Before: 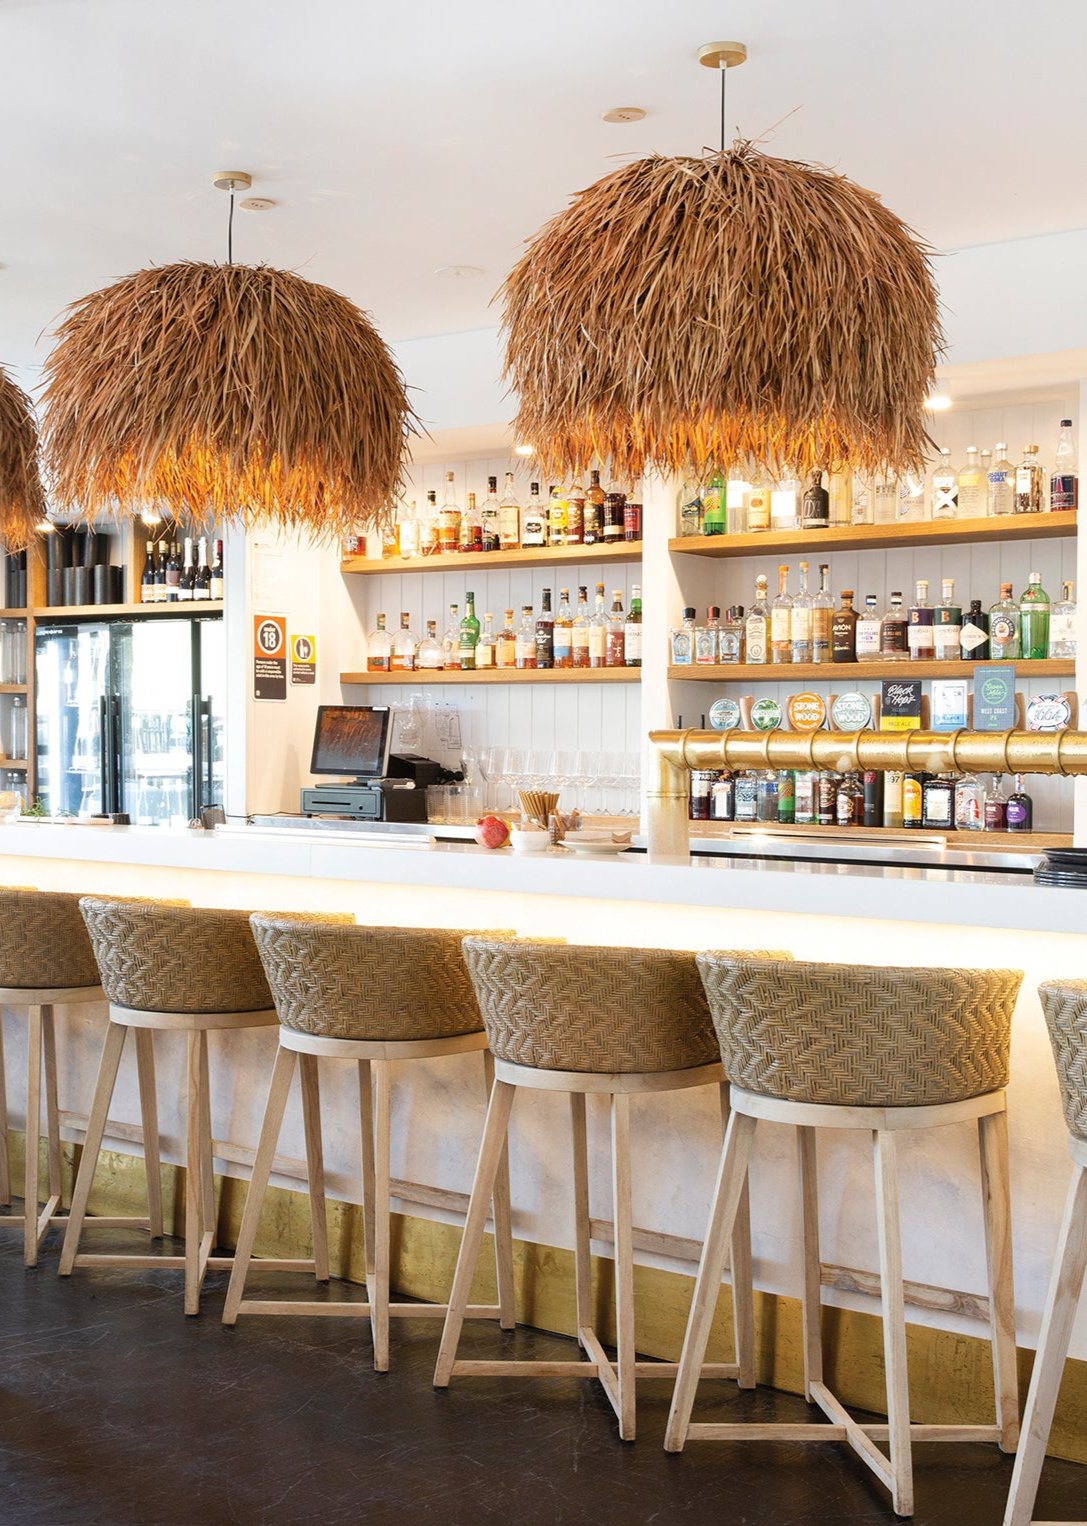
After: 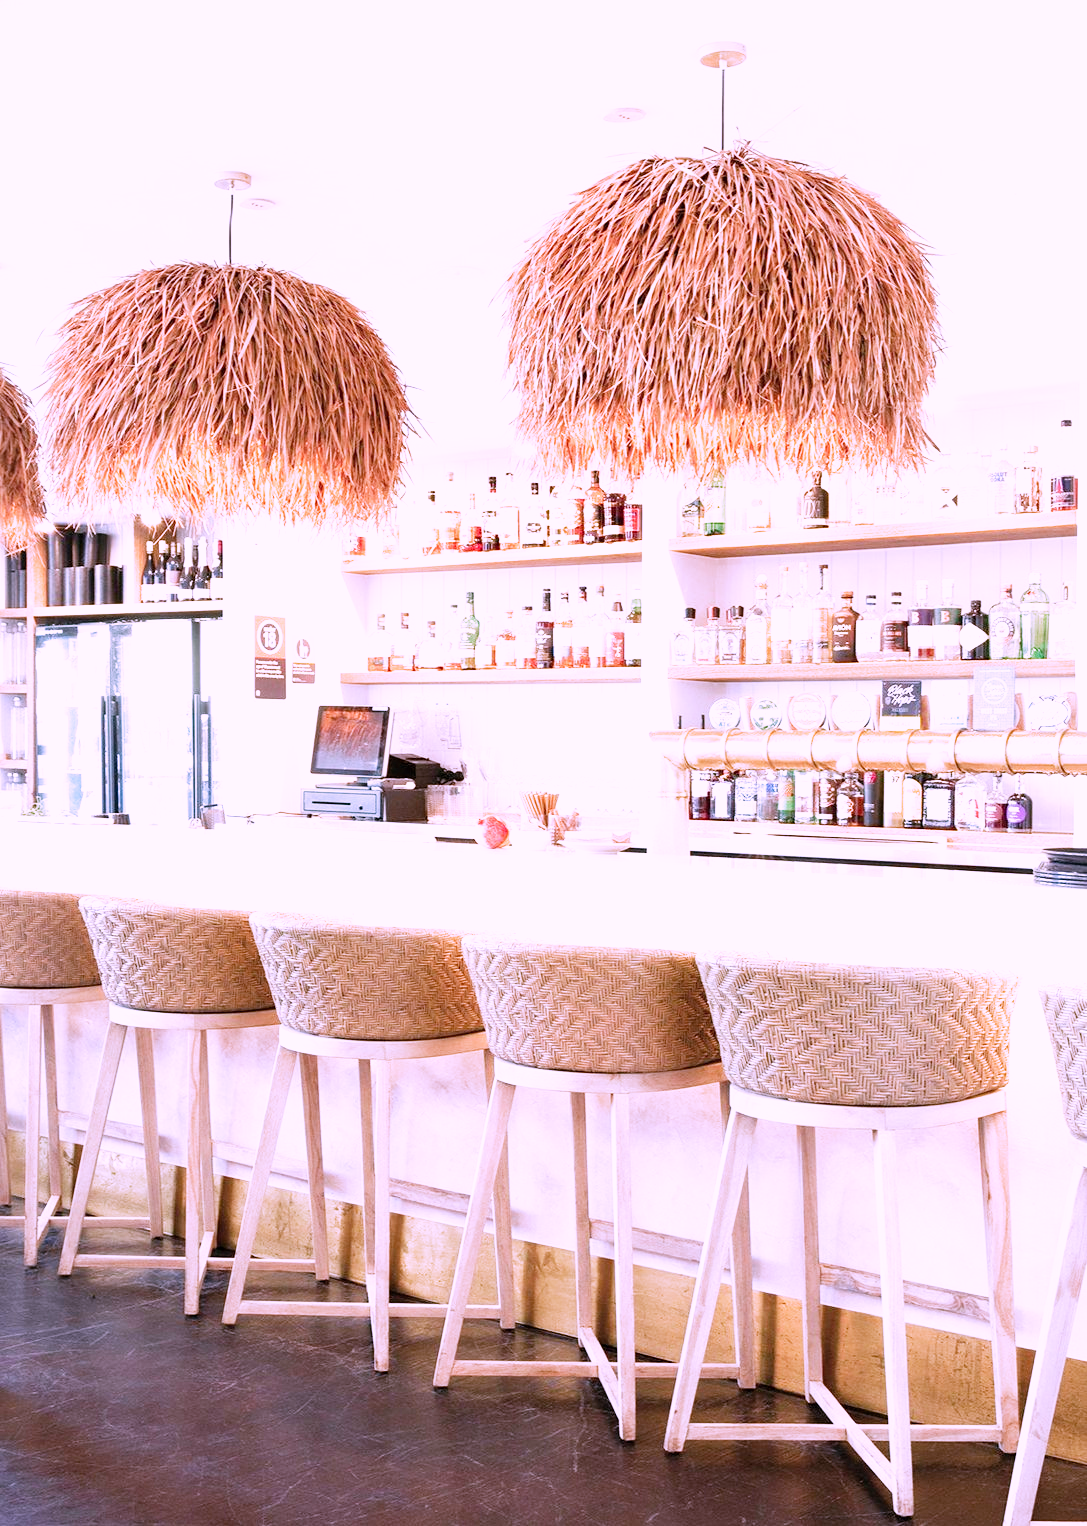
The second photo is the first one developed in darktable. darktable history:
exposure: exposure 0.566 EV, compensate highlight preservation false
color correction: highlights a* 15.03, highlights b* -25.07
filmic rgb: middle gray luminance 9.23%, black relative exposure -10.55 EV, white relative exposure 3.45 EV, threshold 6 EV, target black luminance 0%, hardness 5.98, latitude 59.69%, contrast 1.087, highlights saturation mix 5%, shadows ↔ highlights balance 29.23%, add noise in highlights 0, preserve chrominance no, color science v3 (2019), use custom middle-gray values true, iterations of high-quality reconstruction 0, contrast in highlights soft, enable highlight reconstruction true
